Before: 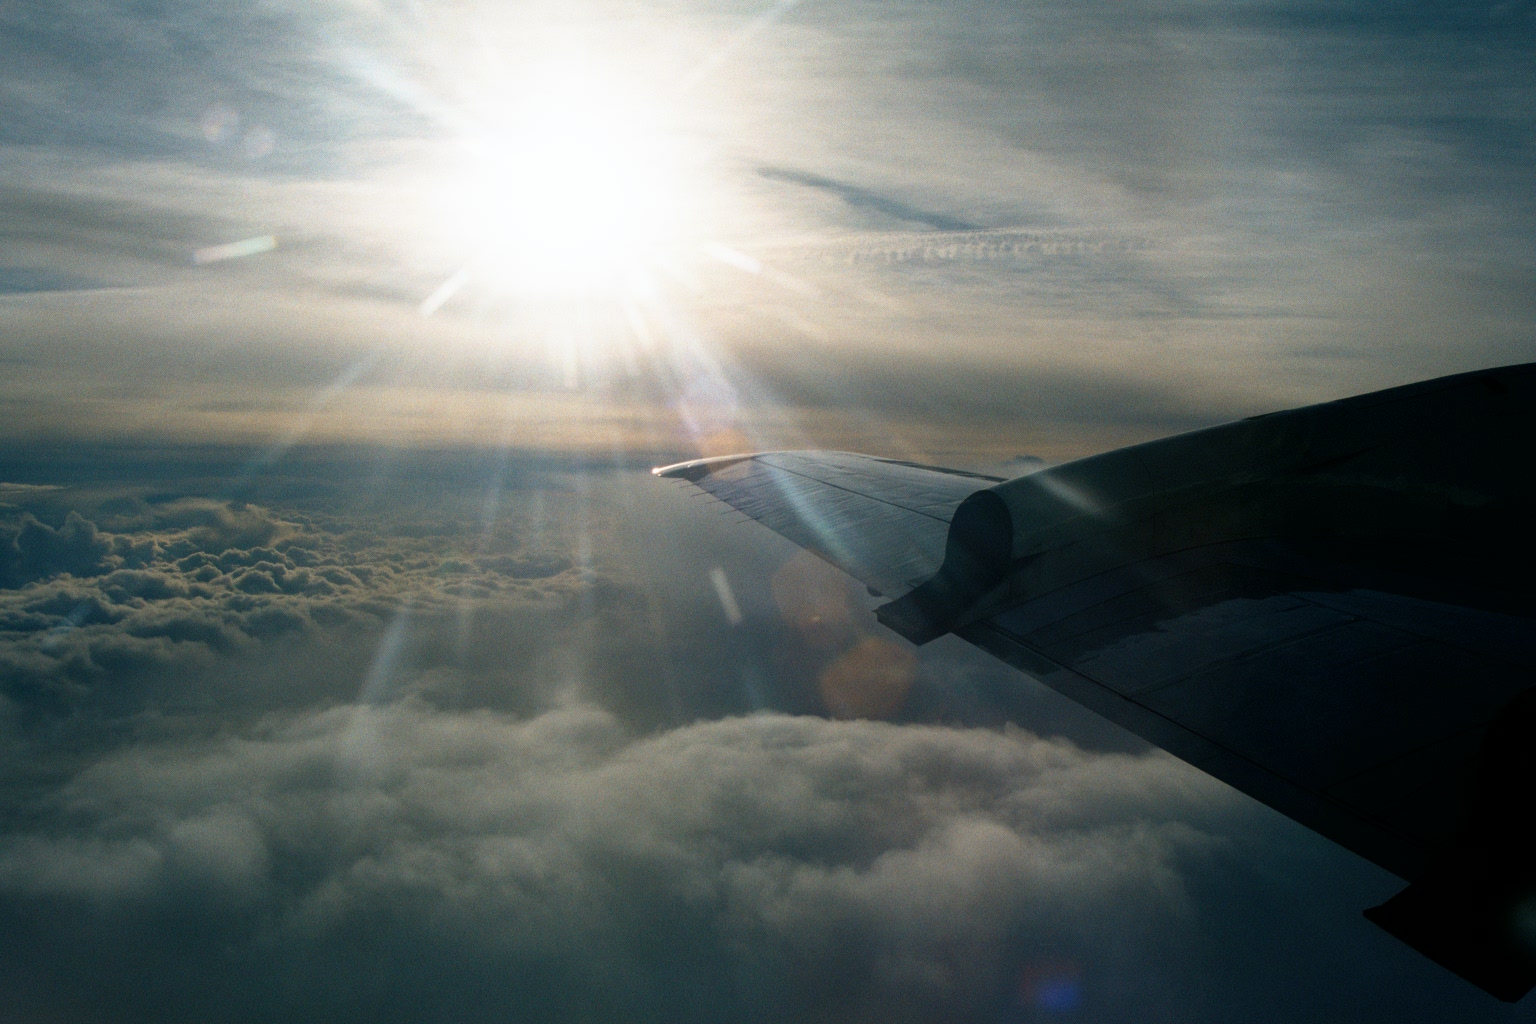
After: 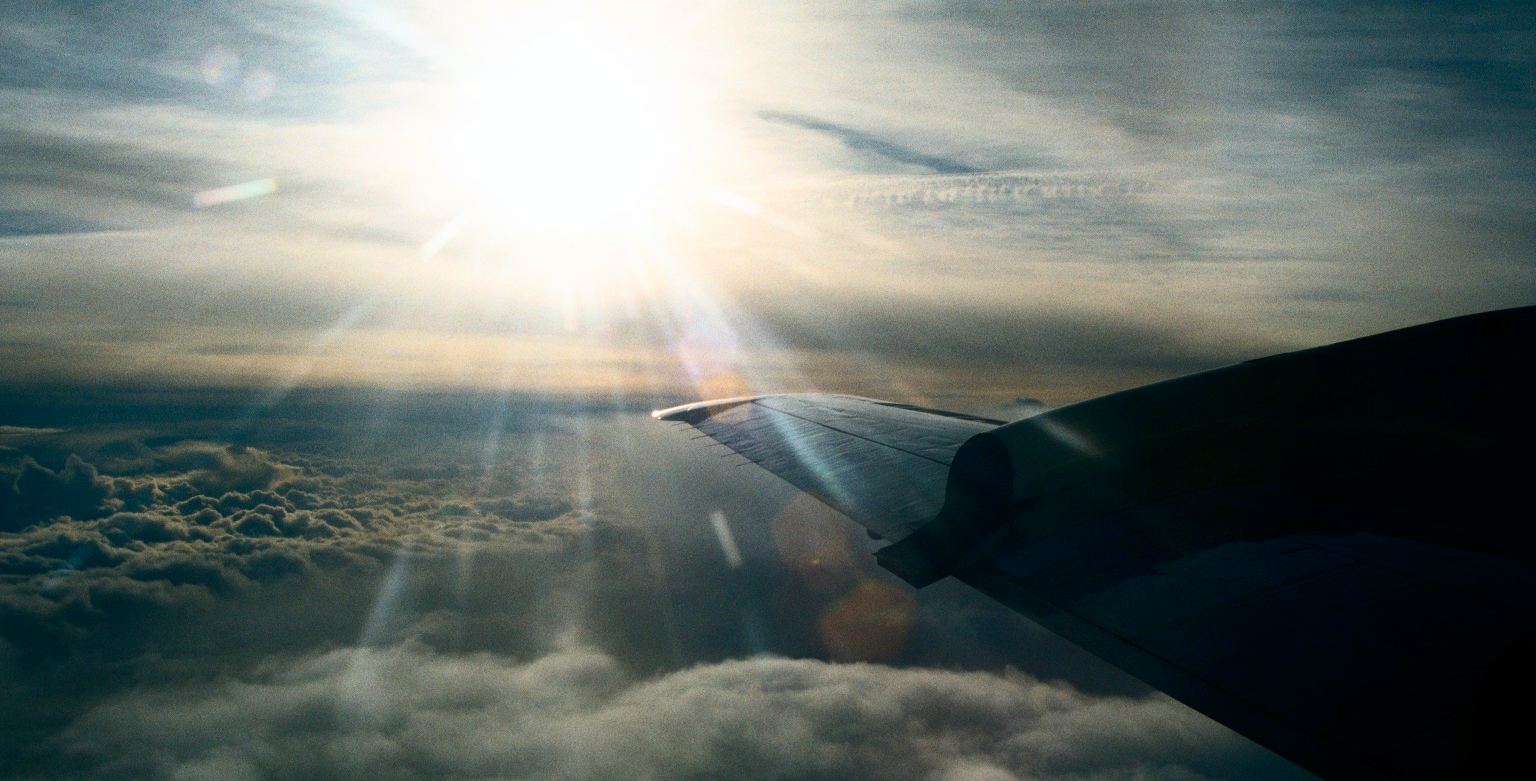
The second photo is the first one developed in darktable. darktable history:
crop: top 5.59%, bottom 18.134%
color balance rgb: perceptual saturation grading › global saturation 18.101%, global vibrance 20%
contrast brightness saturation: contrast 0.282
